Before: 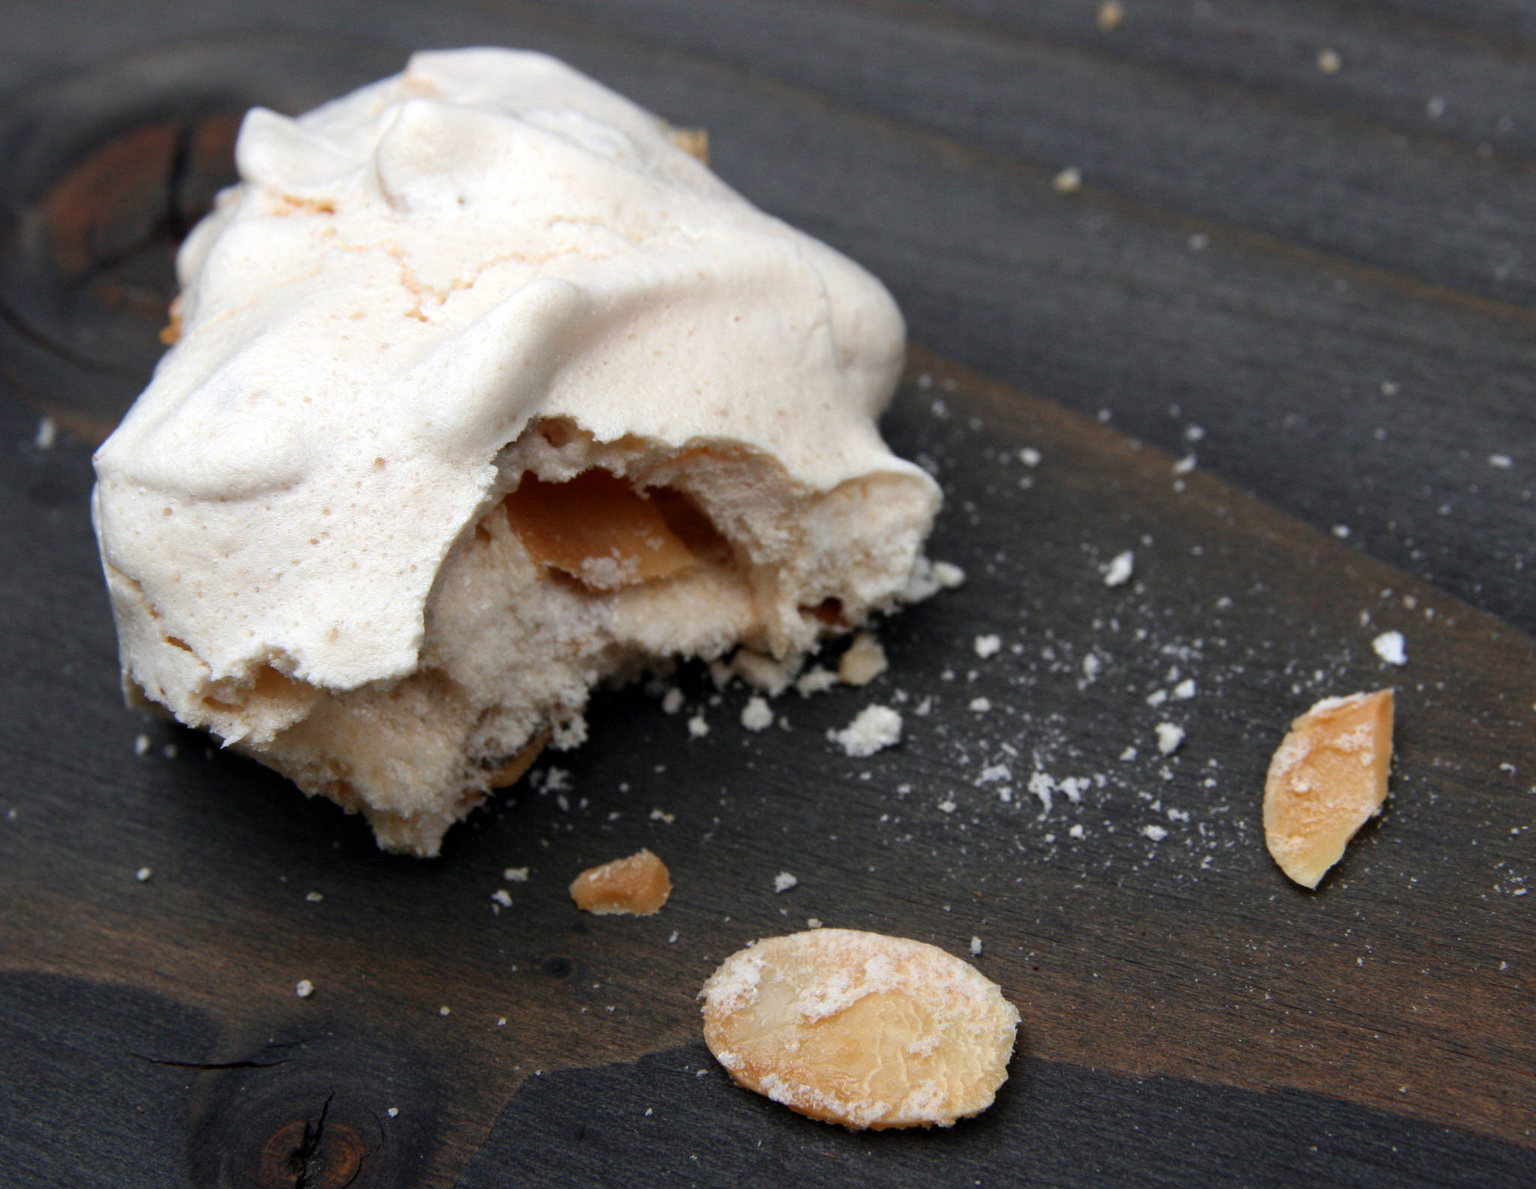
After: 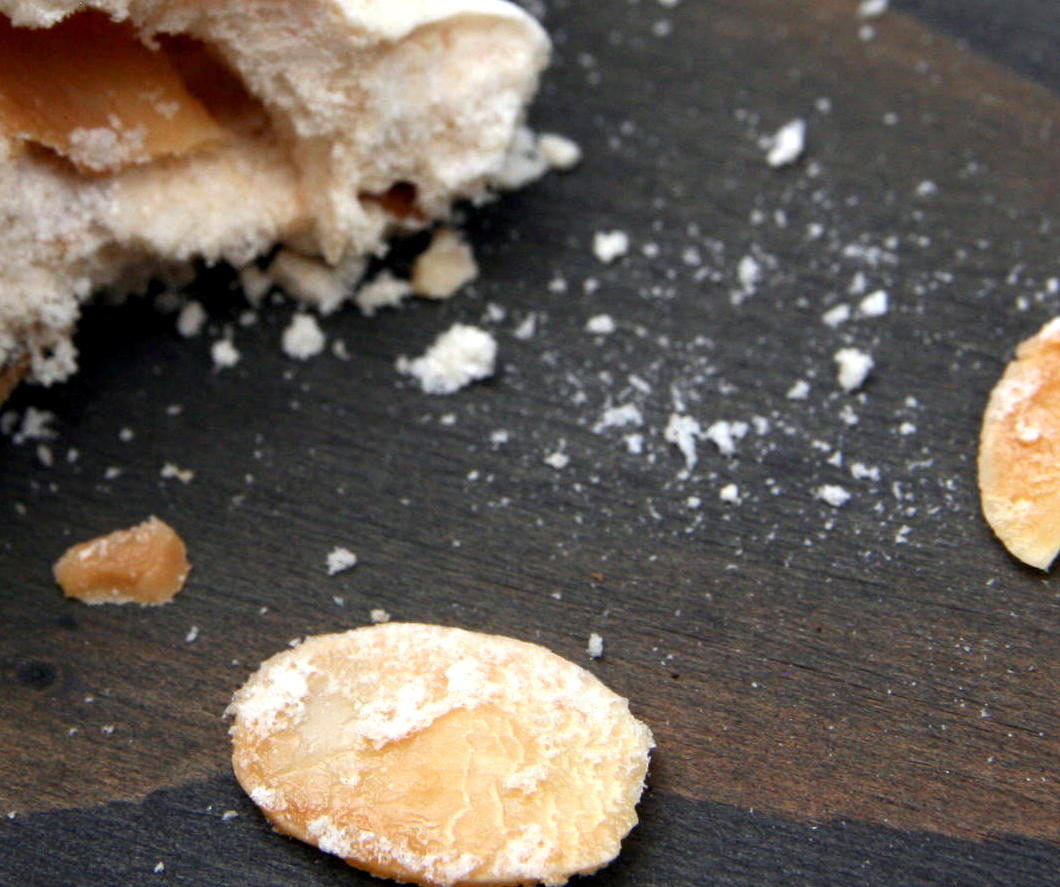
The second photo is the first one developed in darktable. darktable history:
exposure: black level correction 0.001, exposure 0.675 EV, compensate highlight preservation false
crop: left 34.479%, top 38.822%, right 13.718%, bottom 5.172%
